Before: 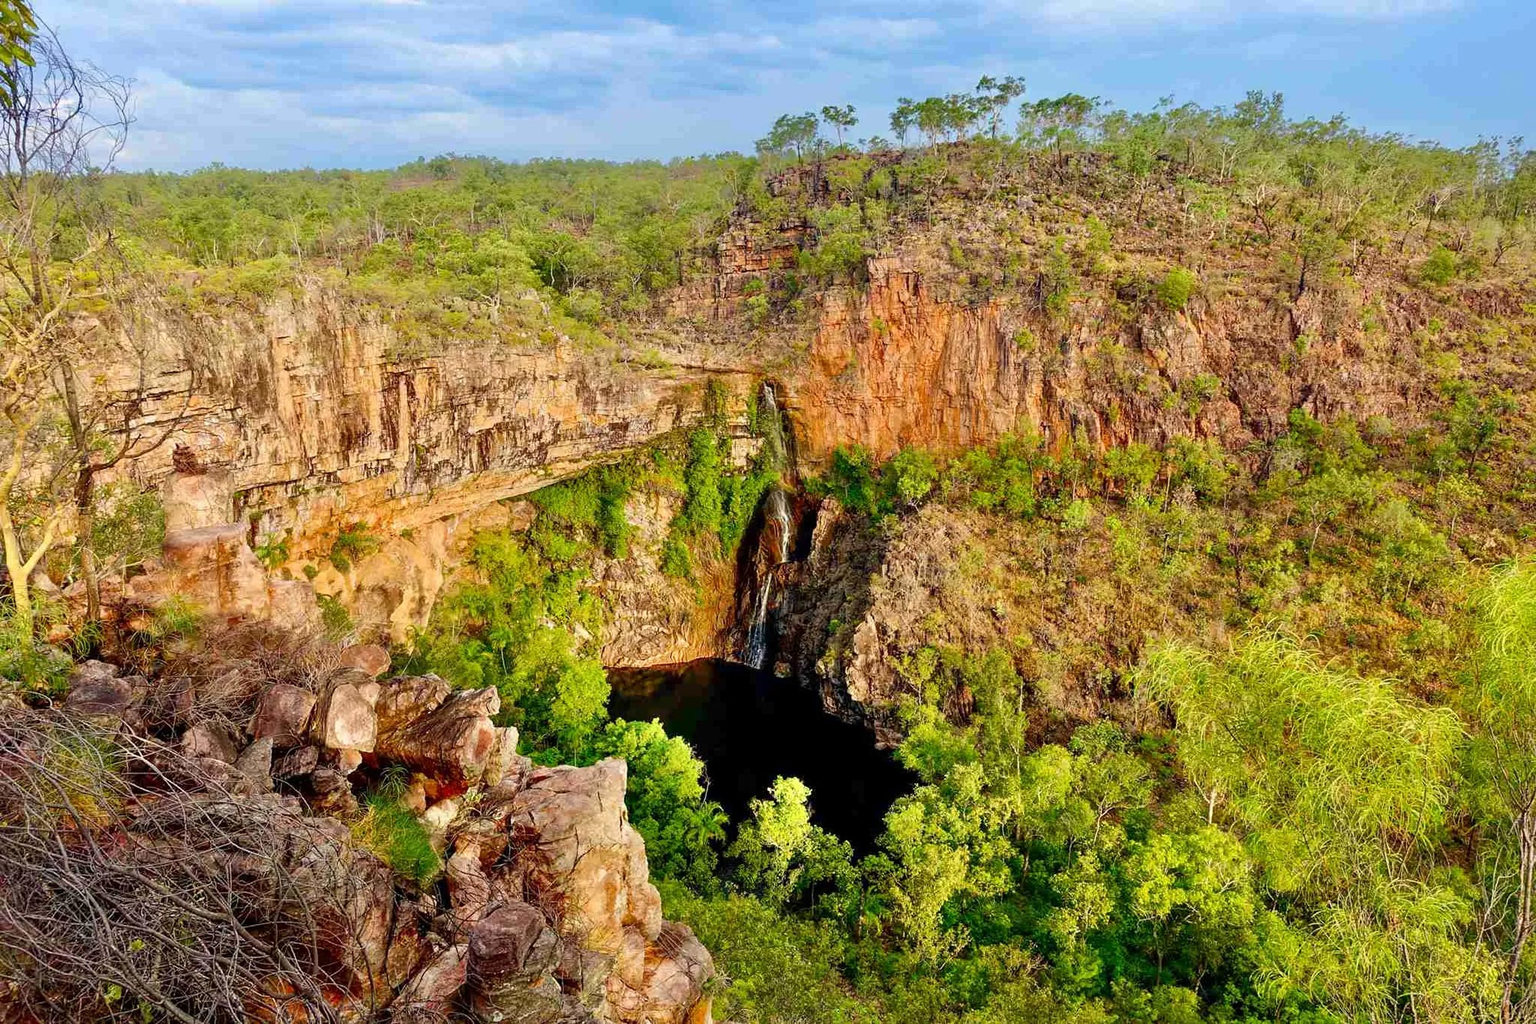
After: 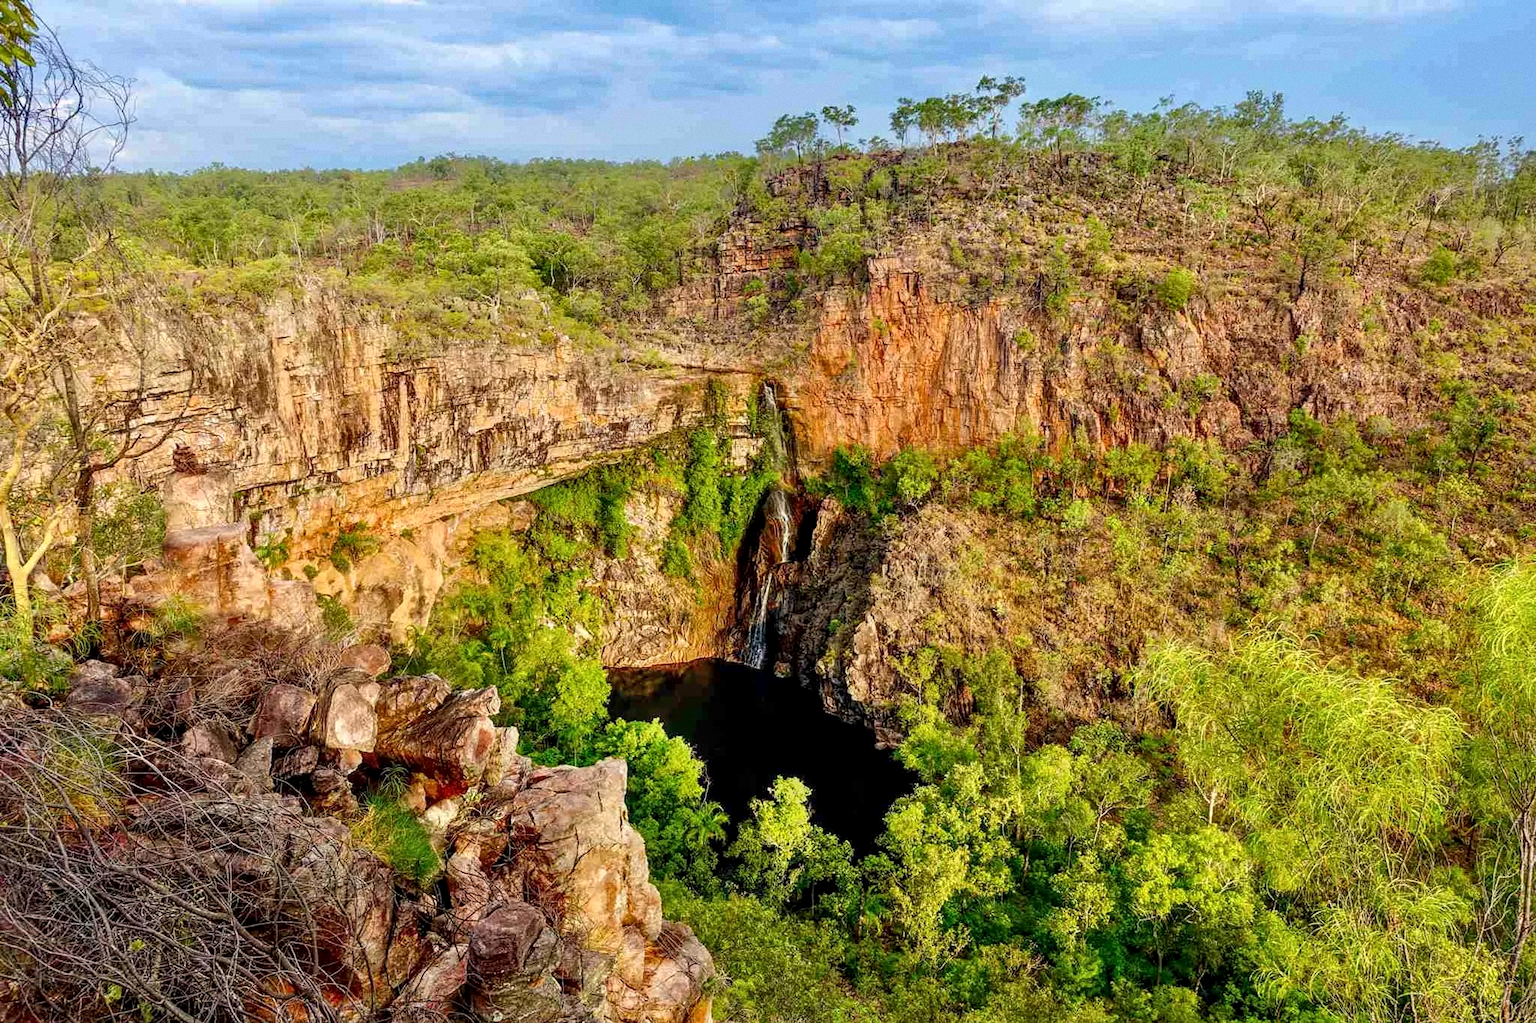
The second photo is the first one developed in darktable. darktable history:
tone equalizer: on, module defaults
local contrast: on, module defaults
grain: coarseness 0.09 ISO, strength 16.61%
